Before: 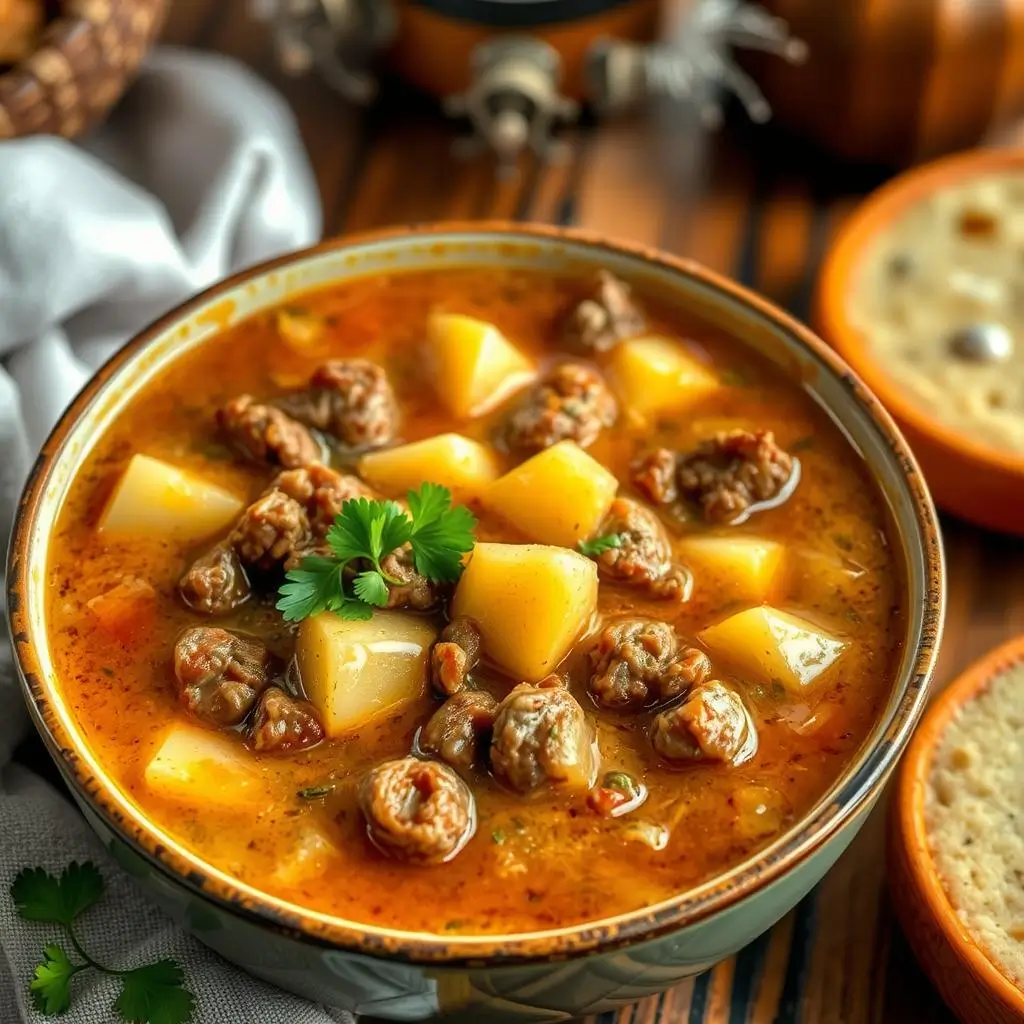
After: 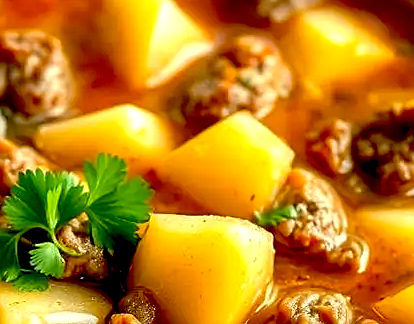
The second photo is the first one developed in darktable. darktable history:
sharpen: on, module defaults
exposure: black level correction 0.03, exposure 0.305 EV, compensate exposure bias true, compensate highlight preservation false
crop: left 31.722%, top 32.135%, right 27.805%, bottom 36.155%
